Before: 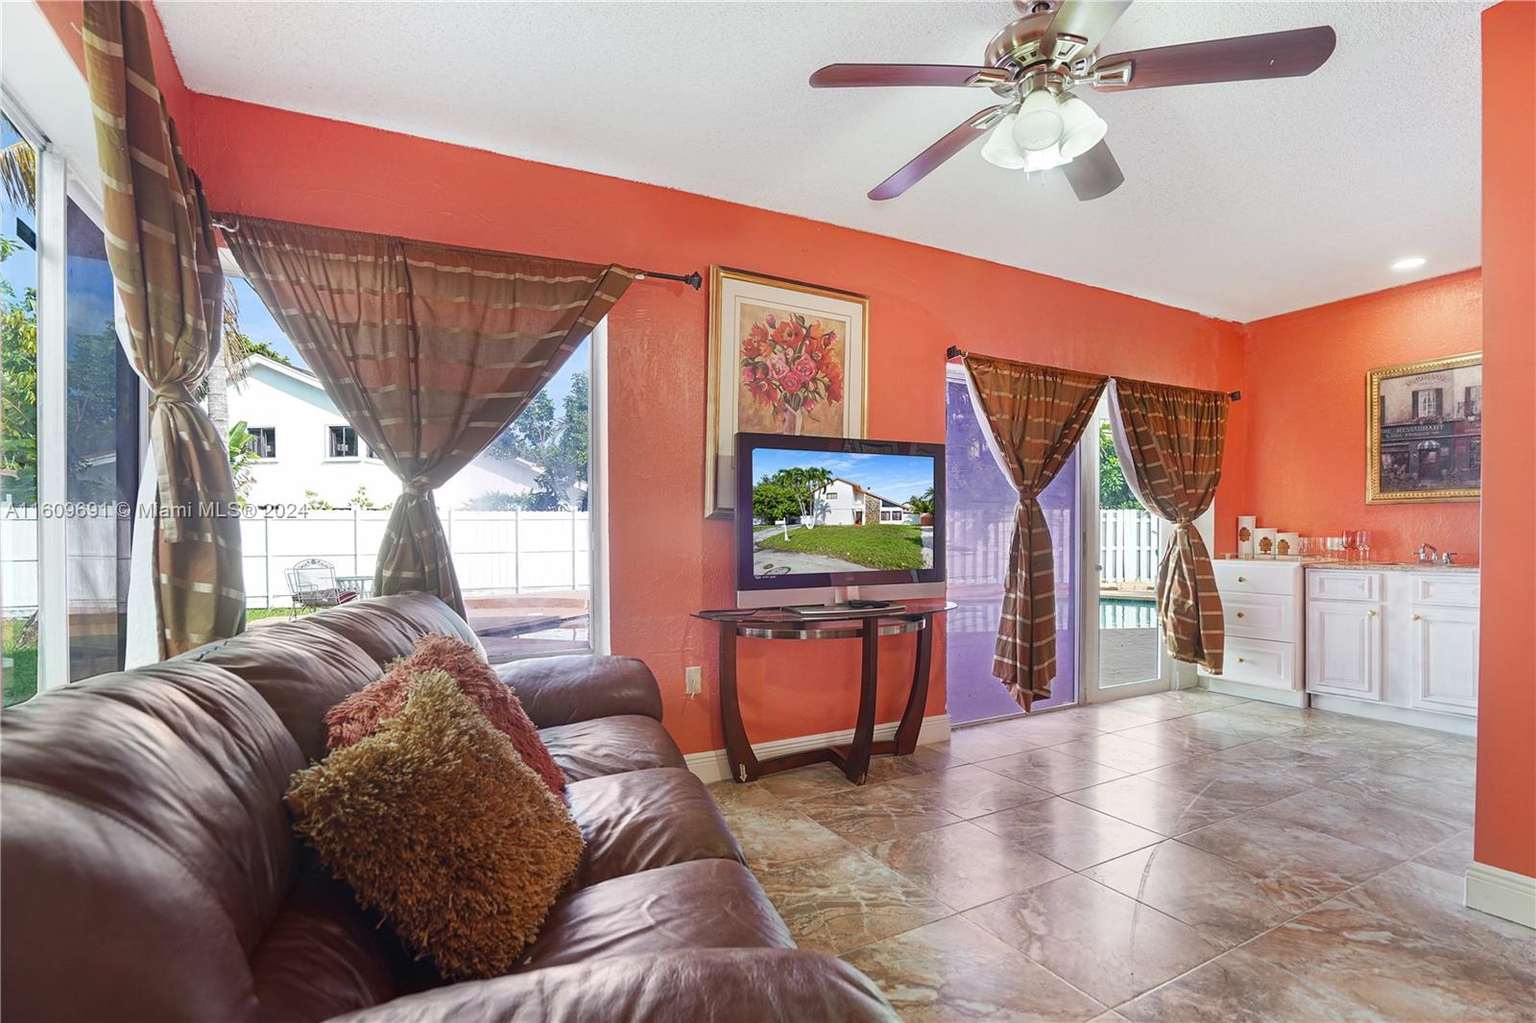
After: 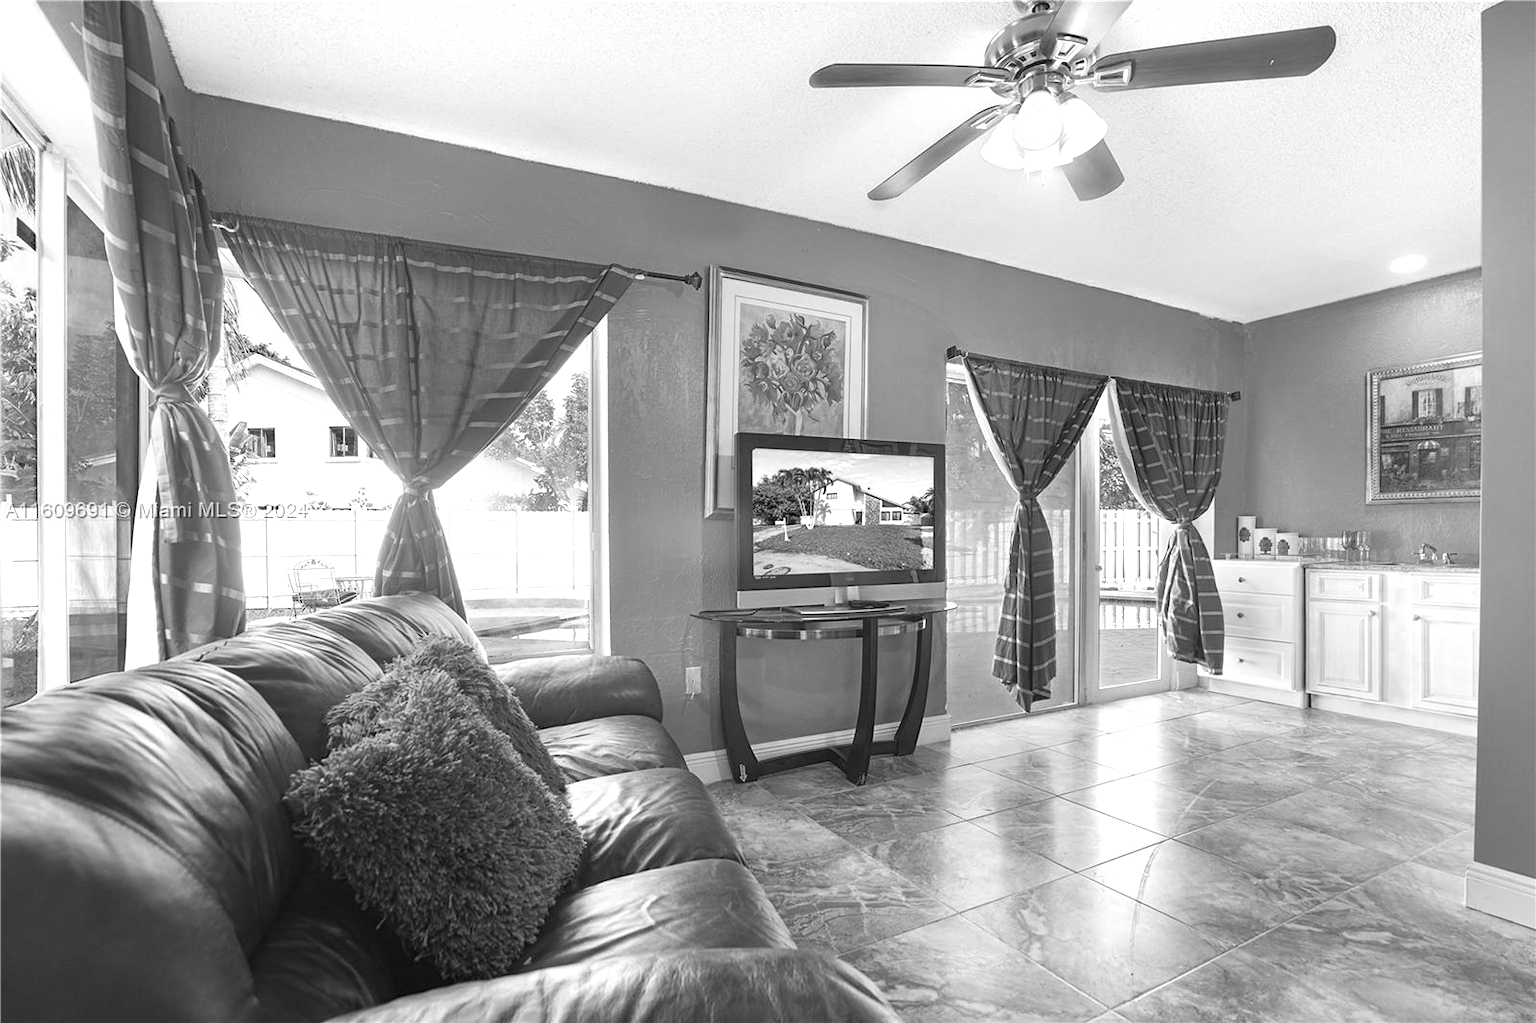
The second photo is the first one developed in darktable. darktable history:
exposure: black level correction 0, exposure 0.498 EV, compensate highlight preservation false
color calibration: output gray [0.22, 0.42, 0.37, 0], illuminant as shot in camera, x 0.358, y 0.373, temperature 4628.91 K
color balance rgb: linear chroma grading › global chroma 15.145%, perceptual saturation grading › global saturation -31.855%, global vibrance 20%
